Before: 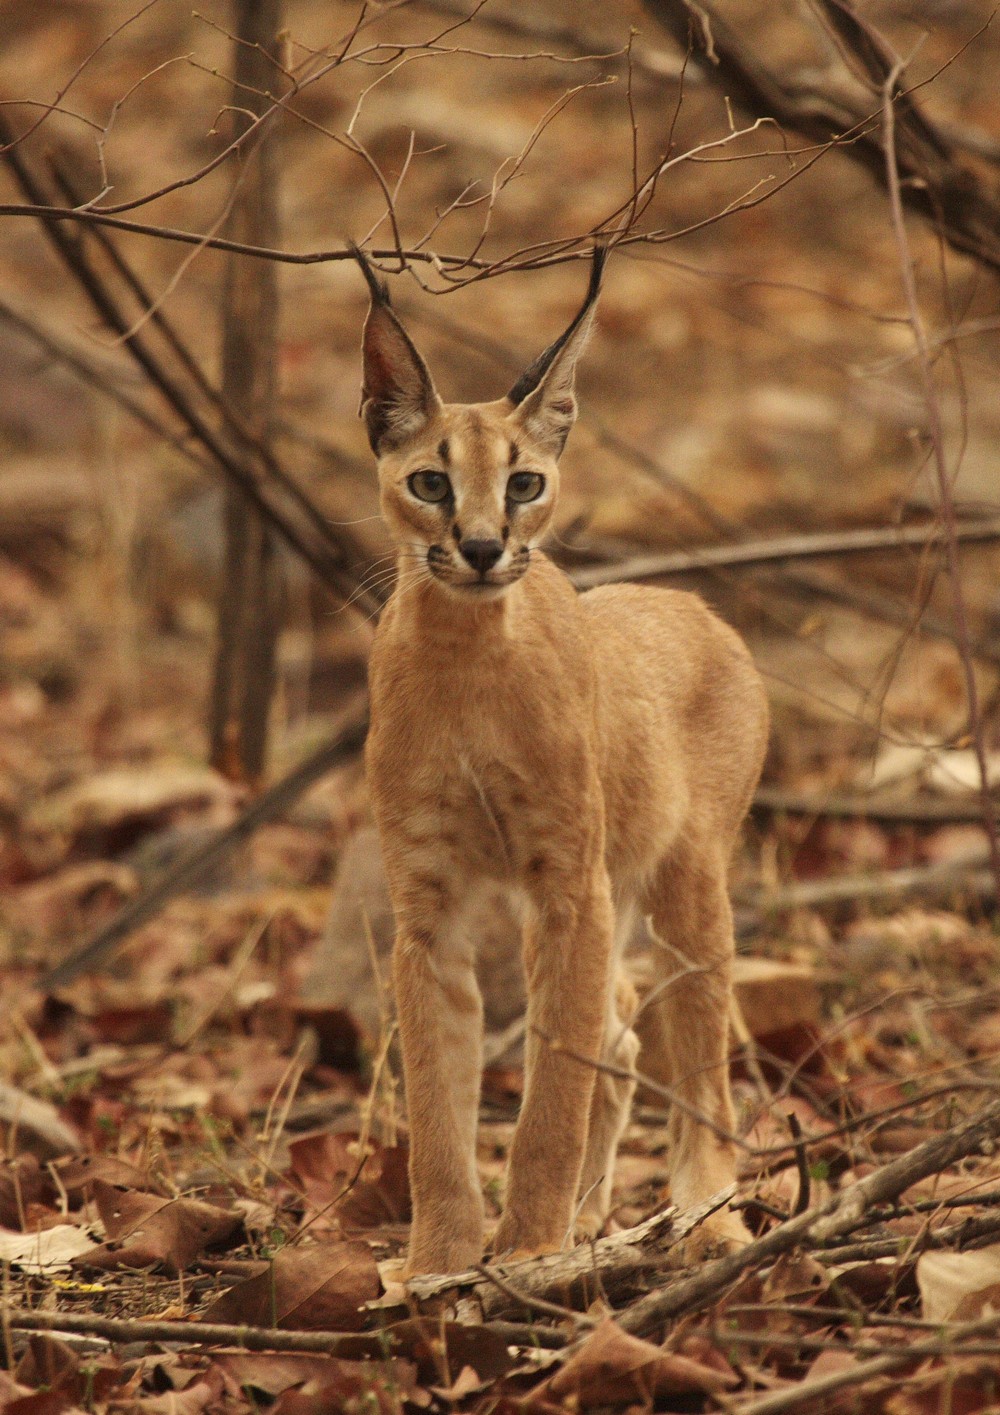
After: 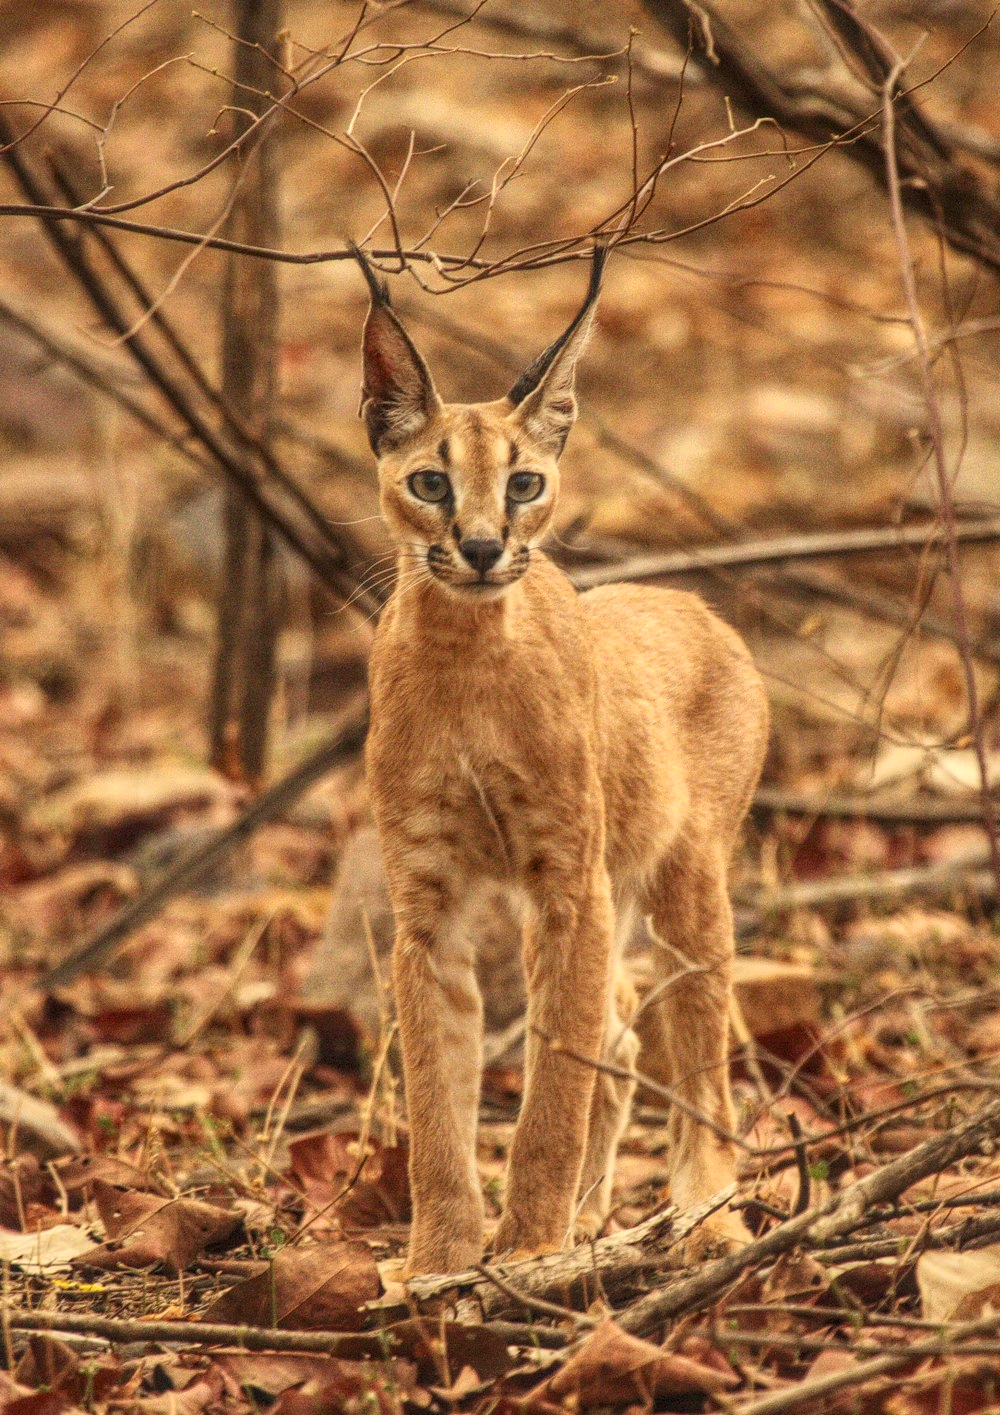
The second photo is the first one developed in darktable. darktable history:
local contrast: highlights 74%, shadows 55%, detail 176%, midtone range 0.207
contrast brightness saturation: contrast 0.2, brightness 0.16, saturation 0.22
tone equalizer: on, module defaults
